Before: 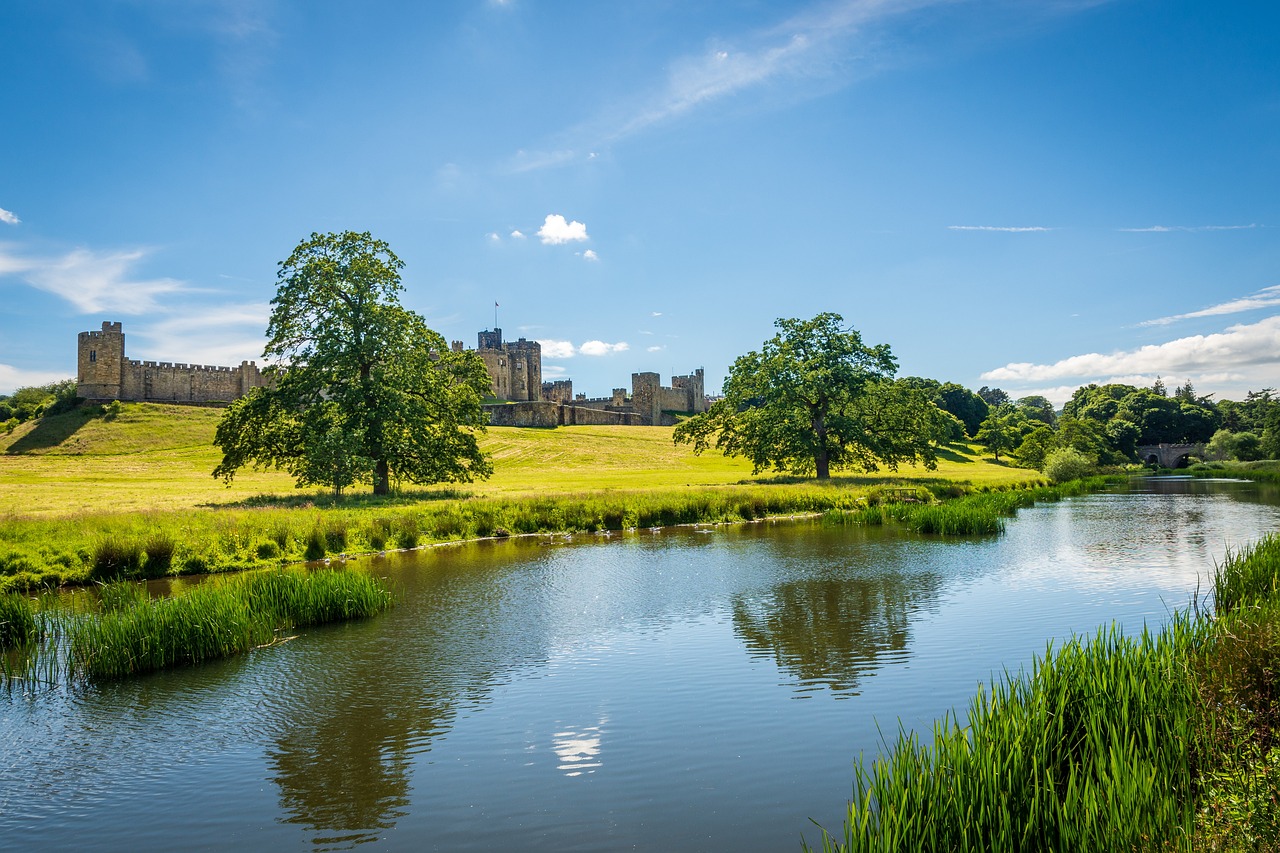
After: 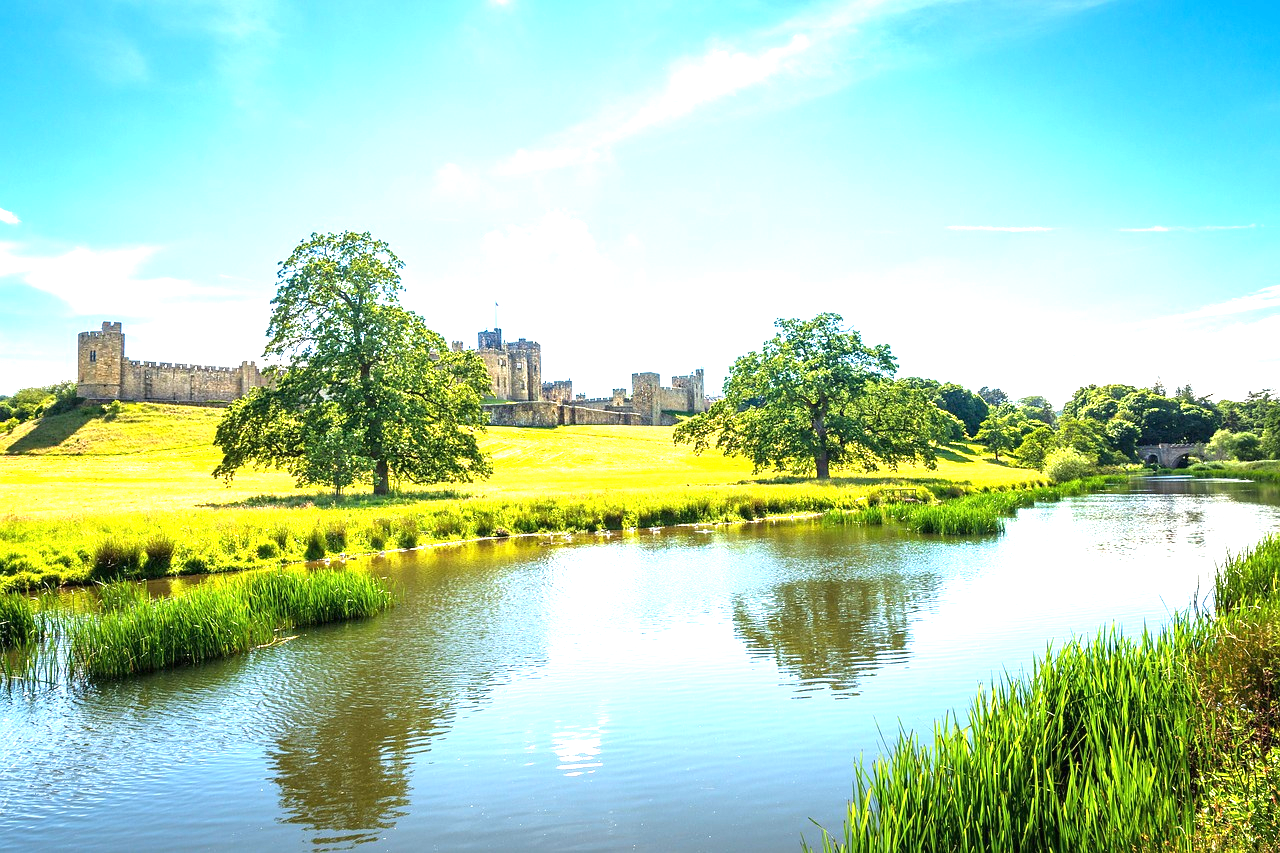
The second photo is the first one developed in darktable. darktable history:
exposure: black level correction 0, exposure 1.673 EV, compensate highlight preservation false
